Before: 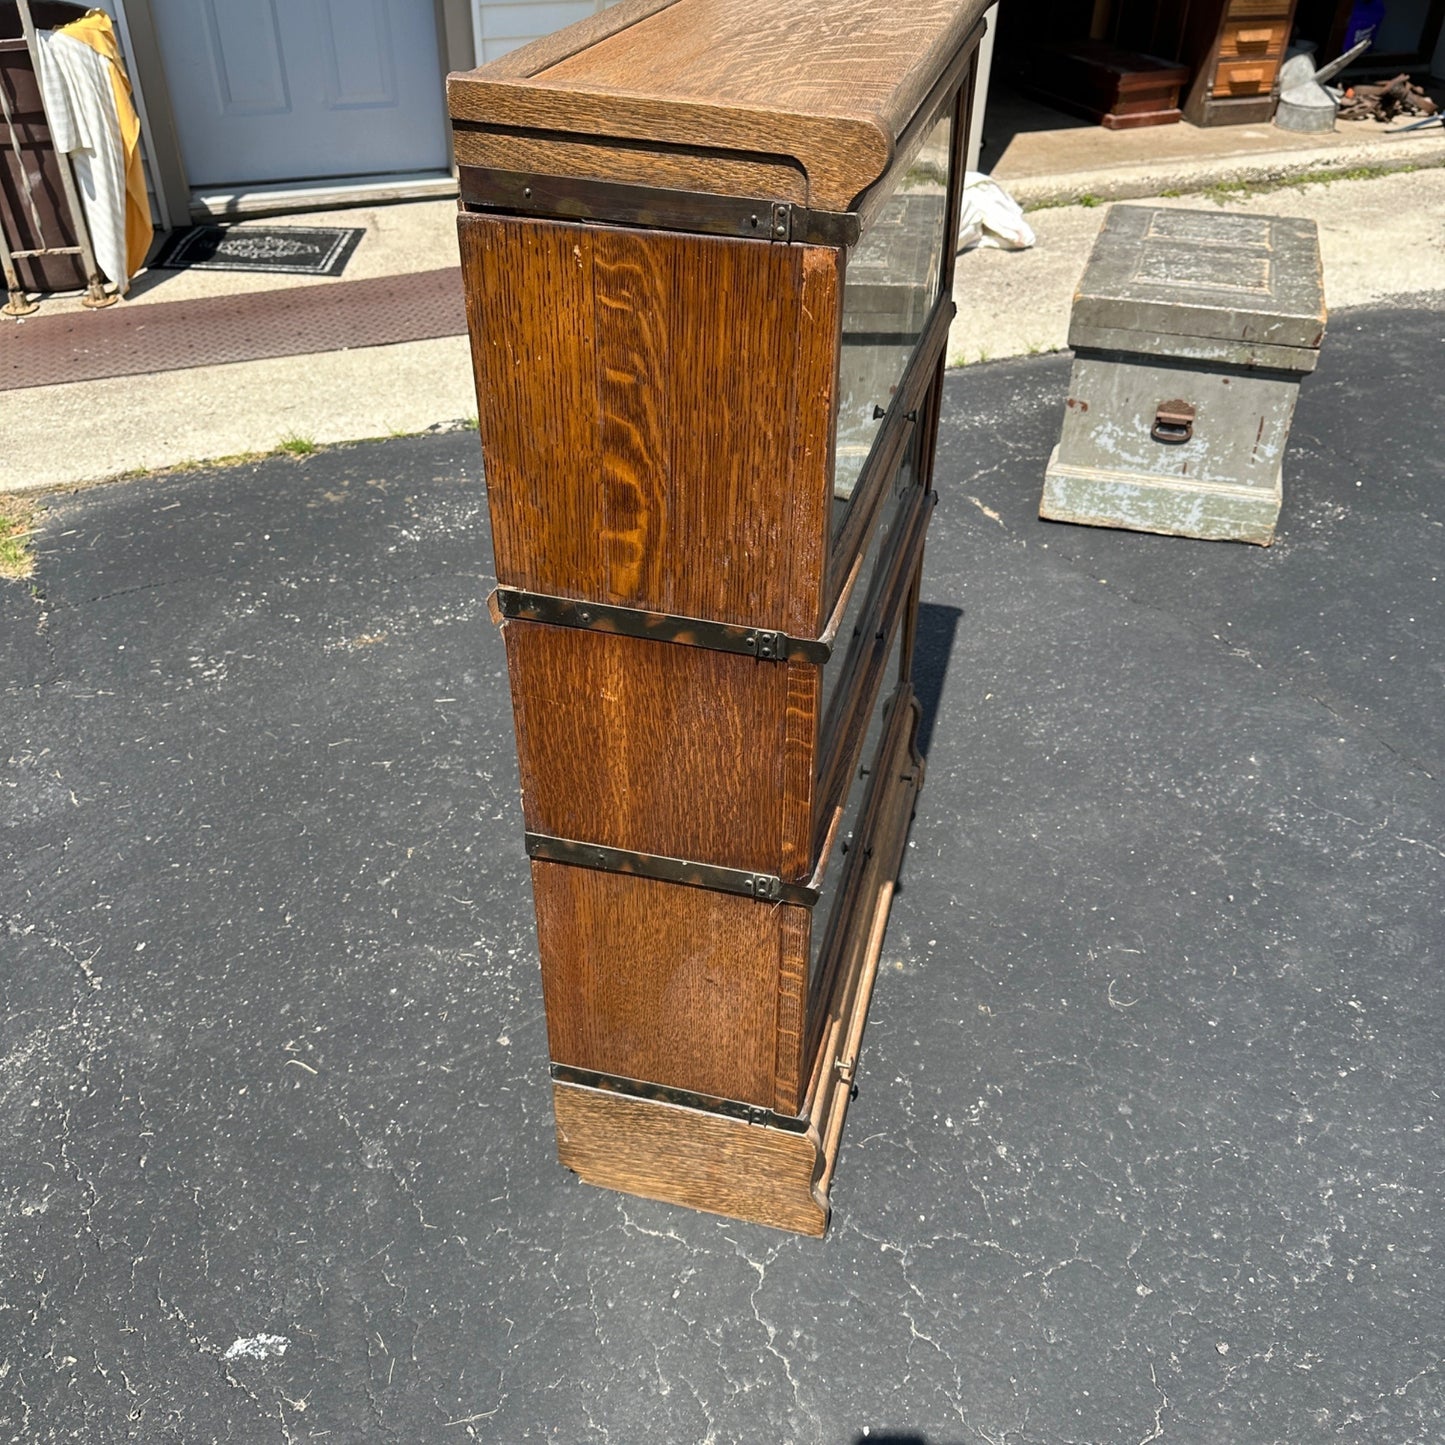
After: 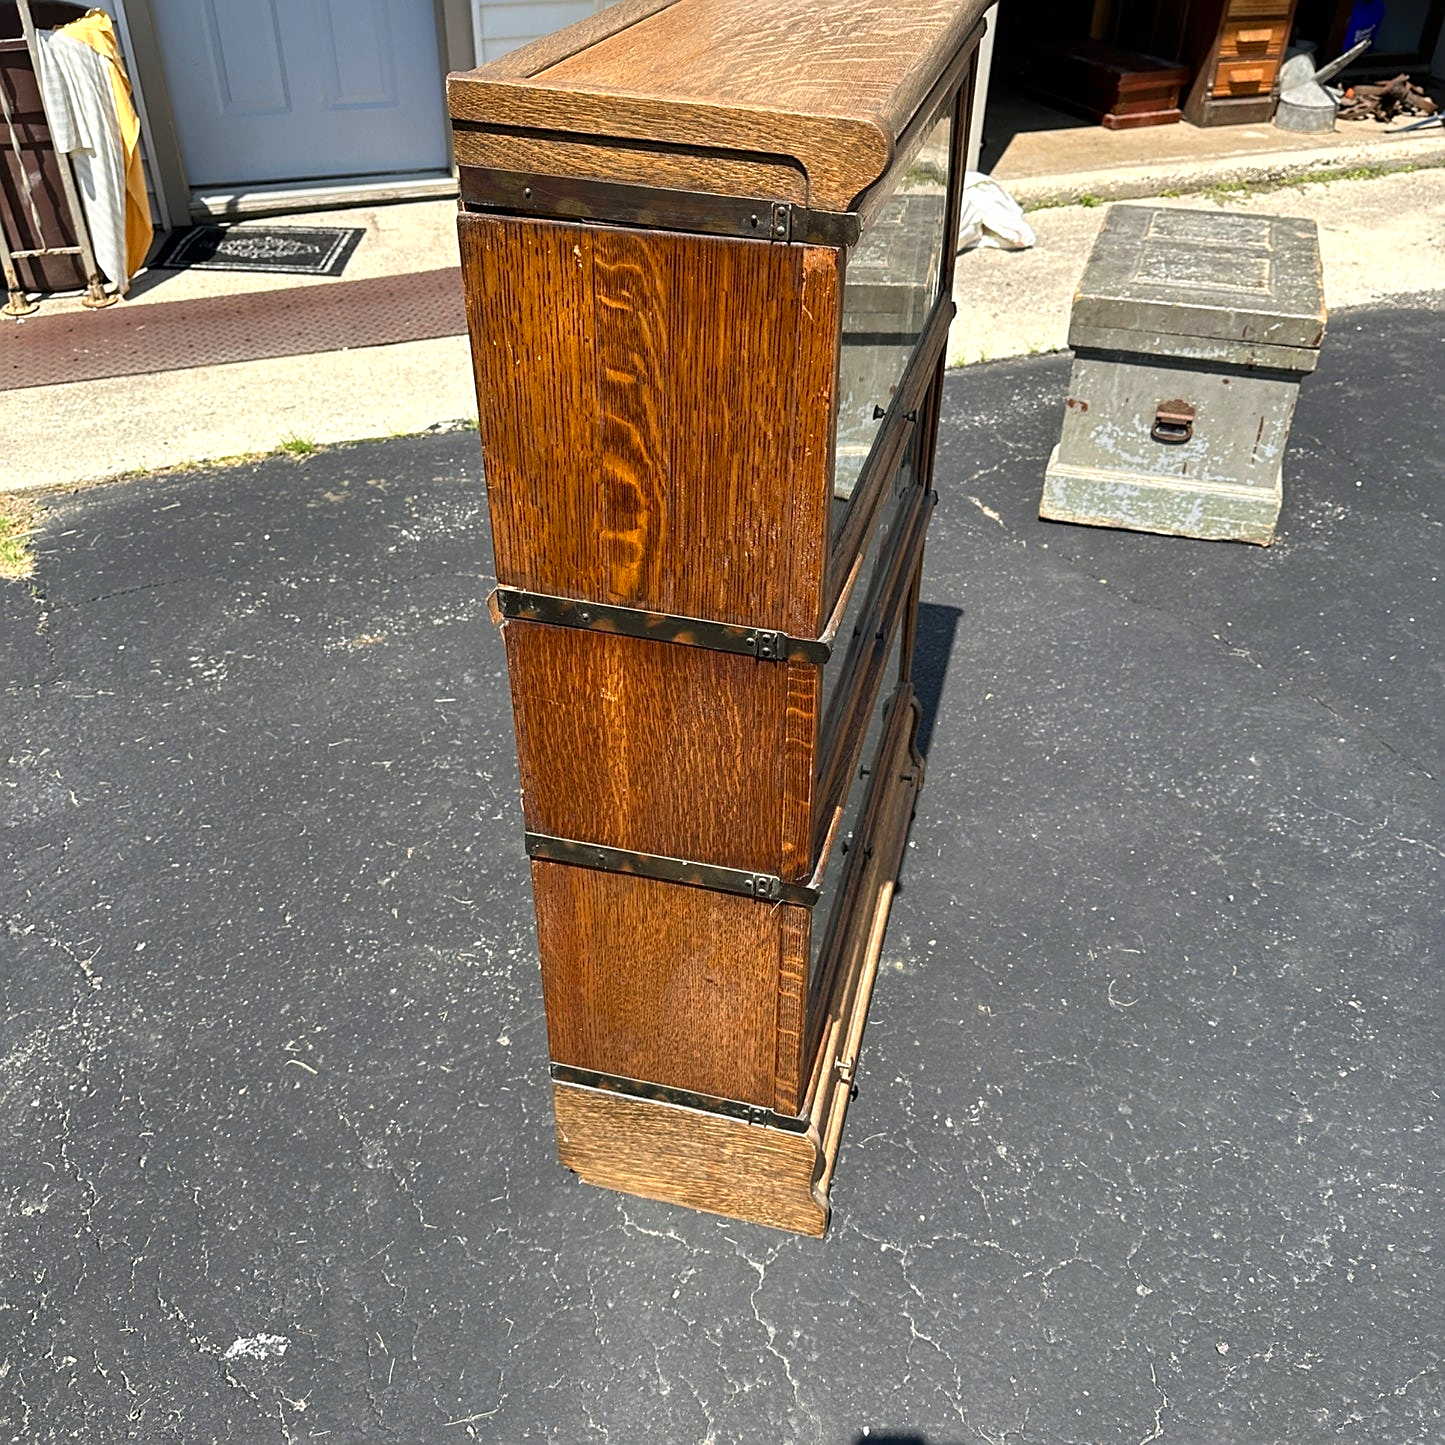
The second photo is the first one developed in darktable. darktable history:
sharpen: on, module defaults
color zones: curves: ch0 [(0.004, 0.305) (0.261, 0.623) (0.389, 0.399) (0.708, 0.571) (0.947, 0.34)]; ch1 [(0.025, 0.645) (0.229, 0.584) (0.326, 0.551) (0.484, 0.262) (0.757, 0.643)]
